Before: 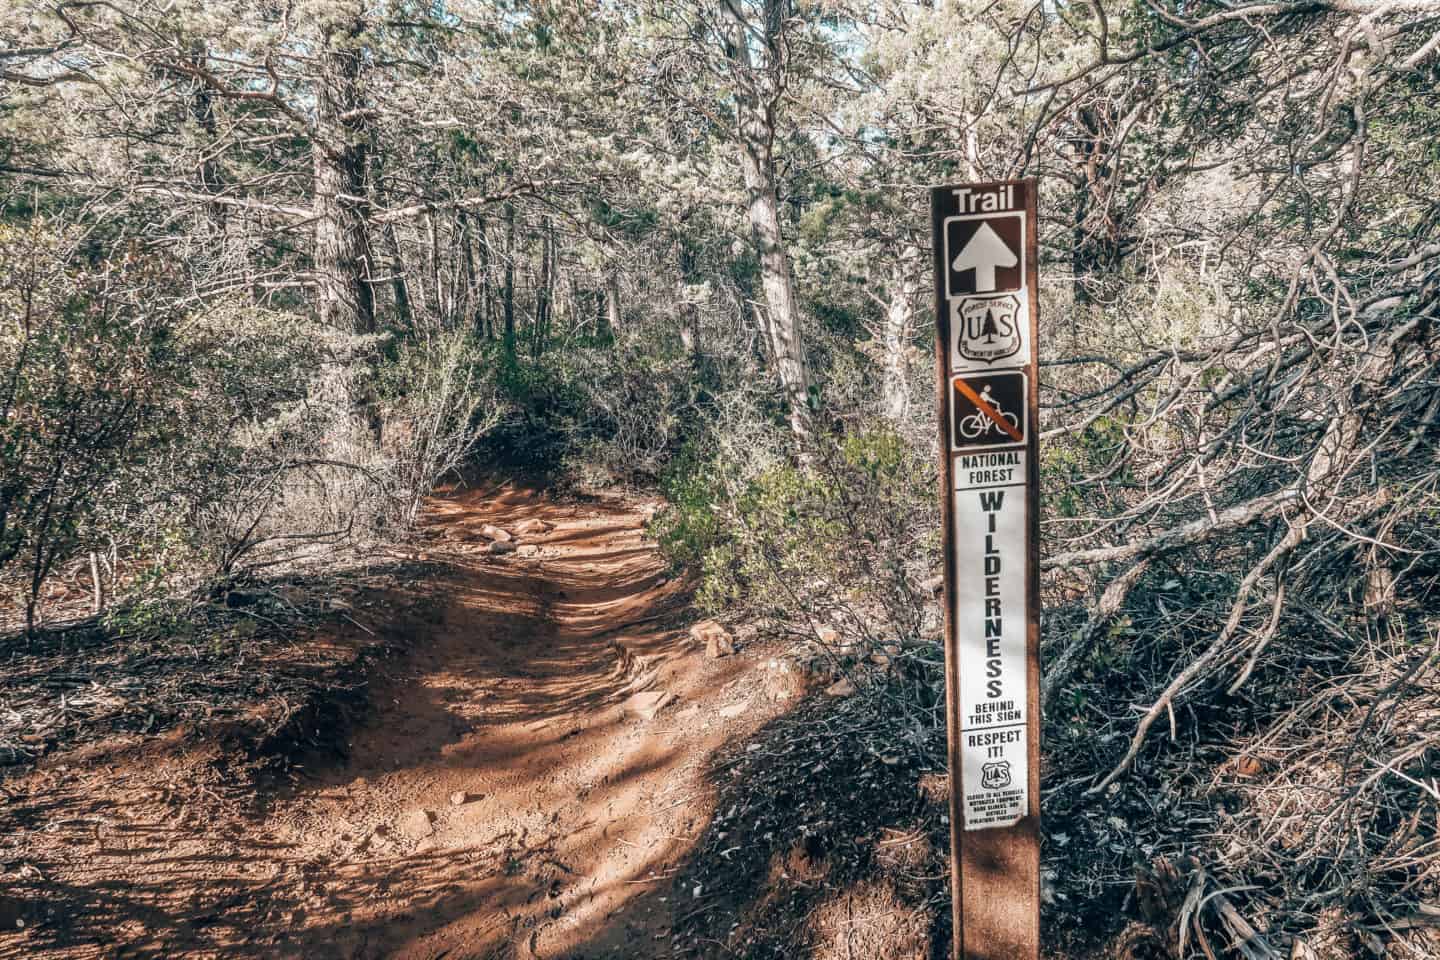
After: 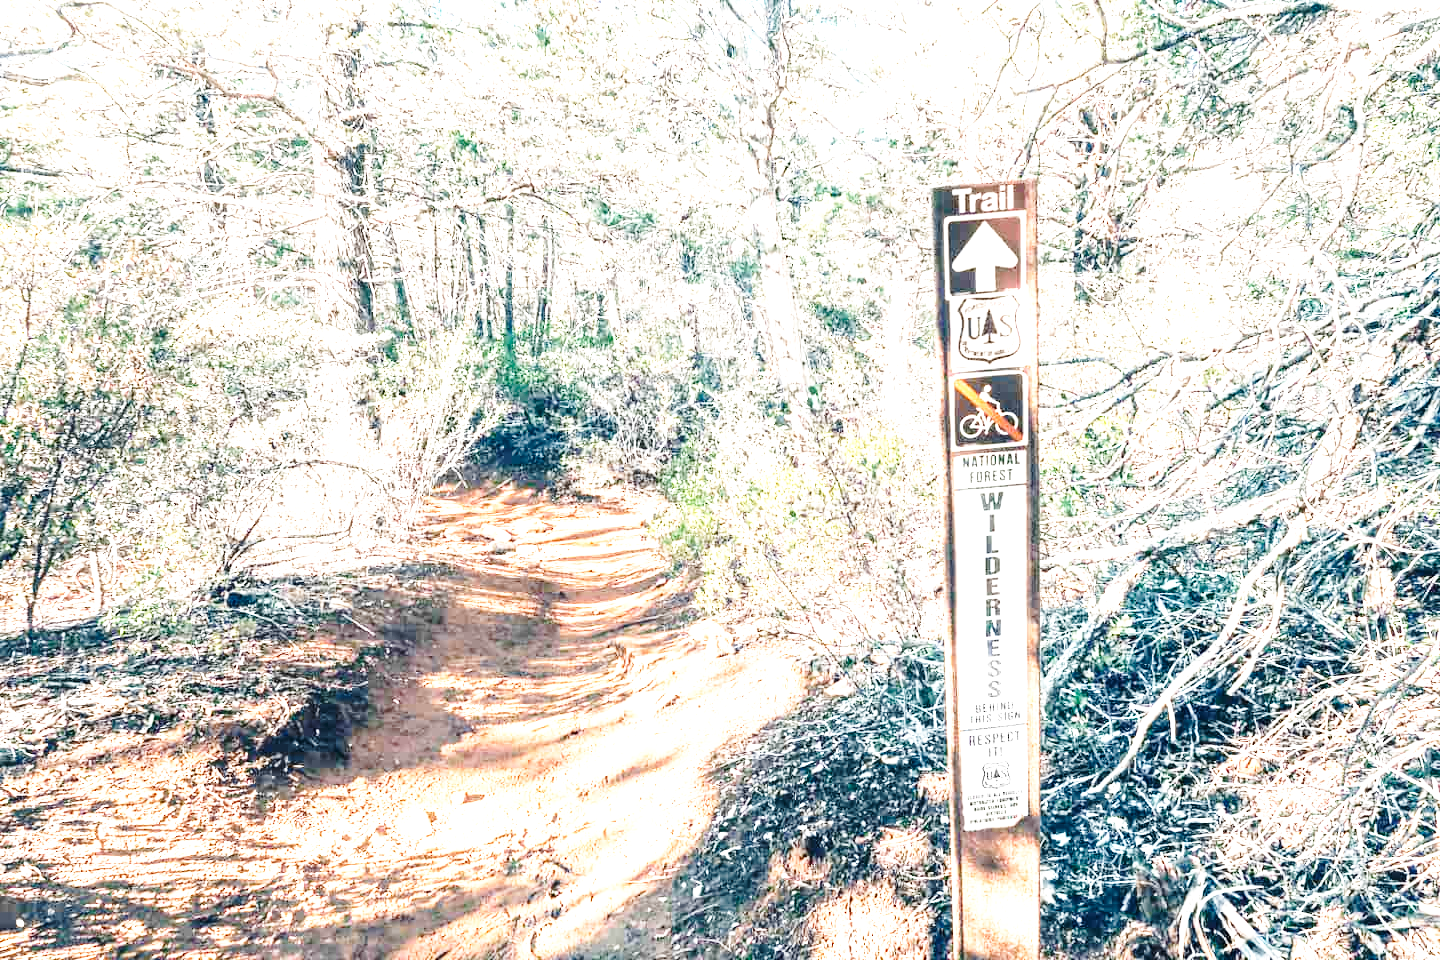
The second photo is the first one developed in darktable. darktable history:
exposure: exposure 2.25 EV, compensate highlight preservation false
base curve: curves: ch0 [(0, 0) (0.028, 0.03) (0.121, 0.232) (0.46, 0.748) (0.859, 0.968) (1, 1)], preserve colors none
